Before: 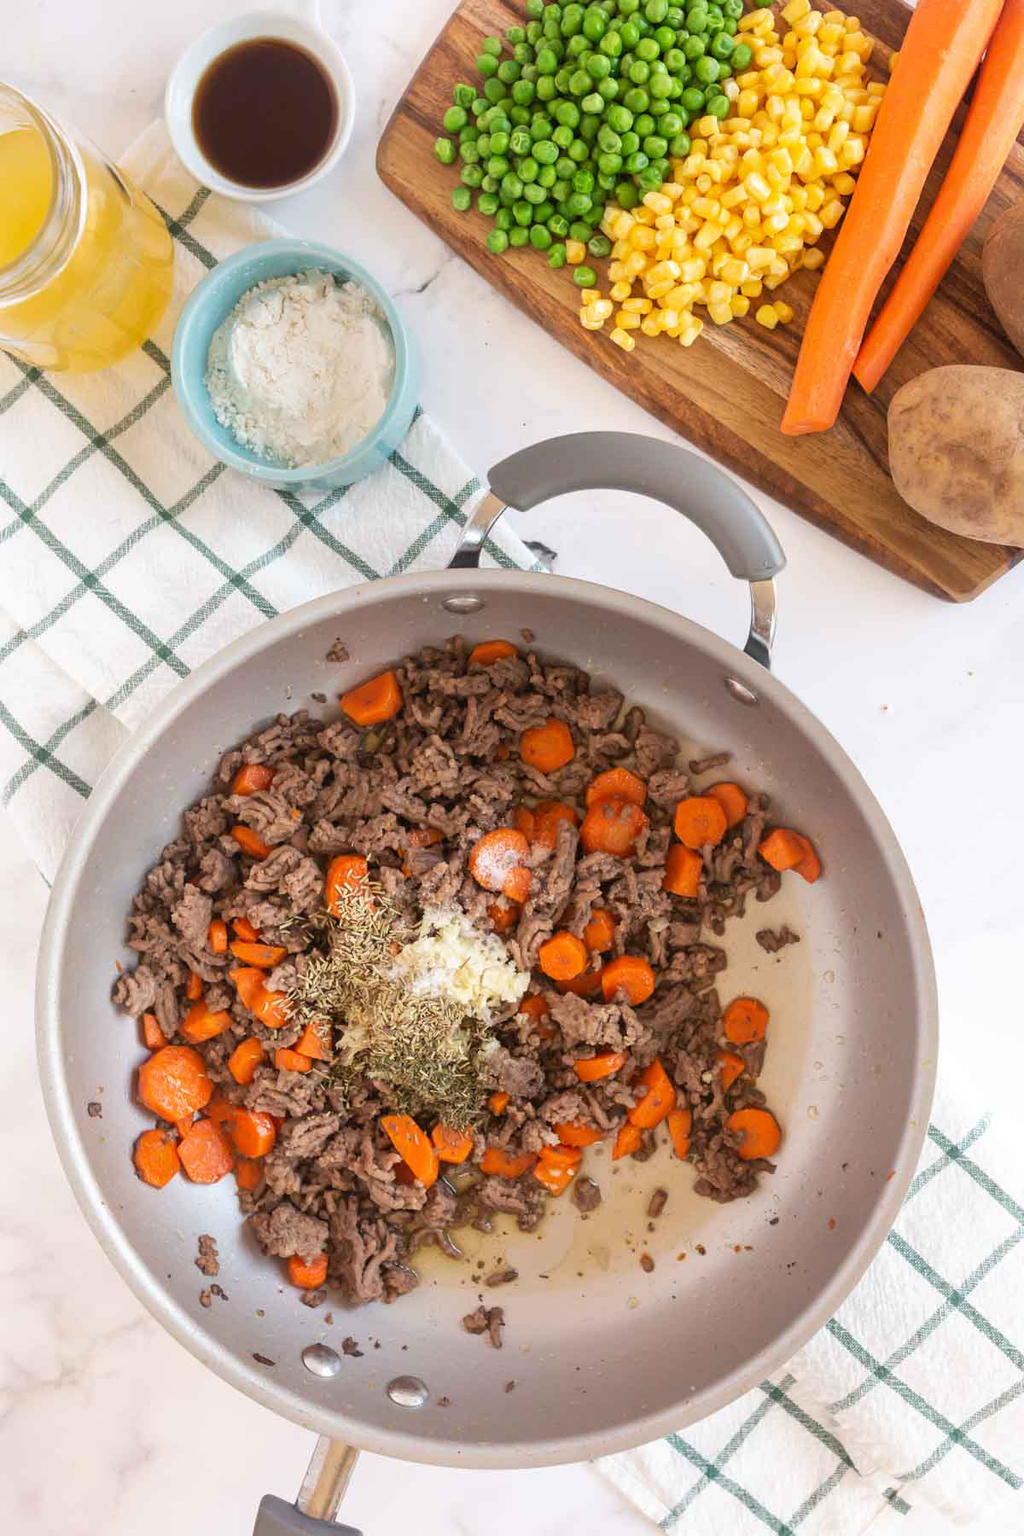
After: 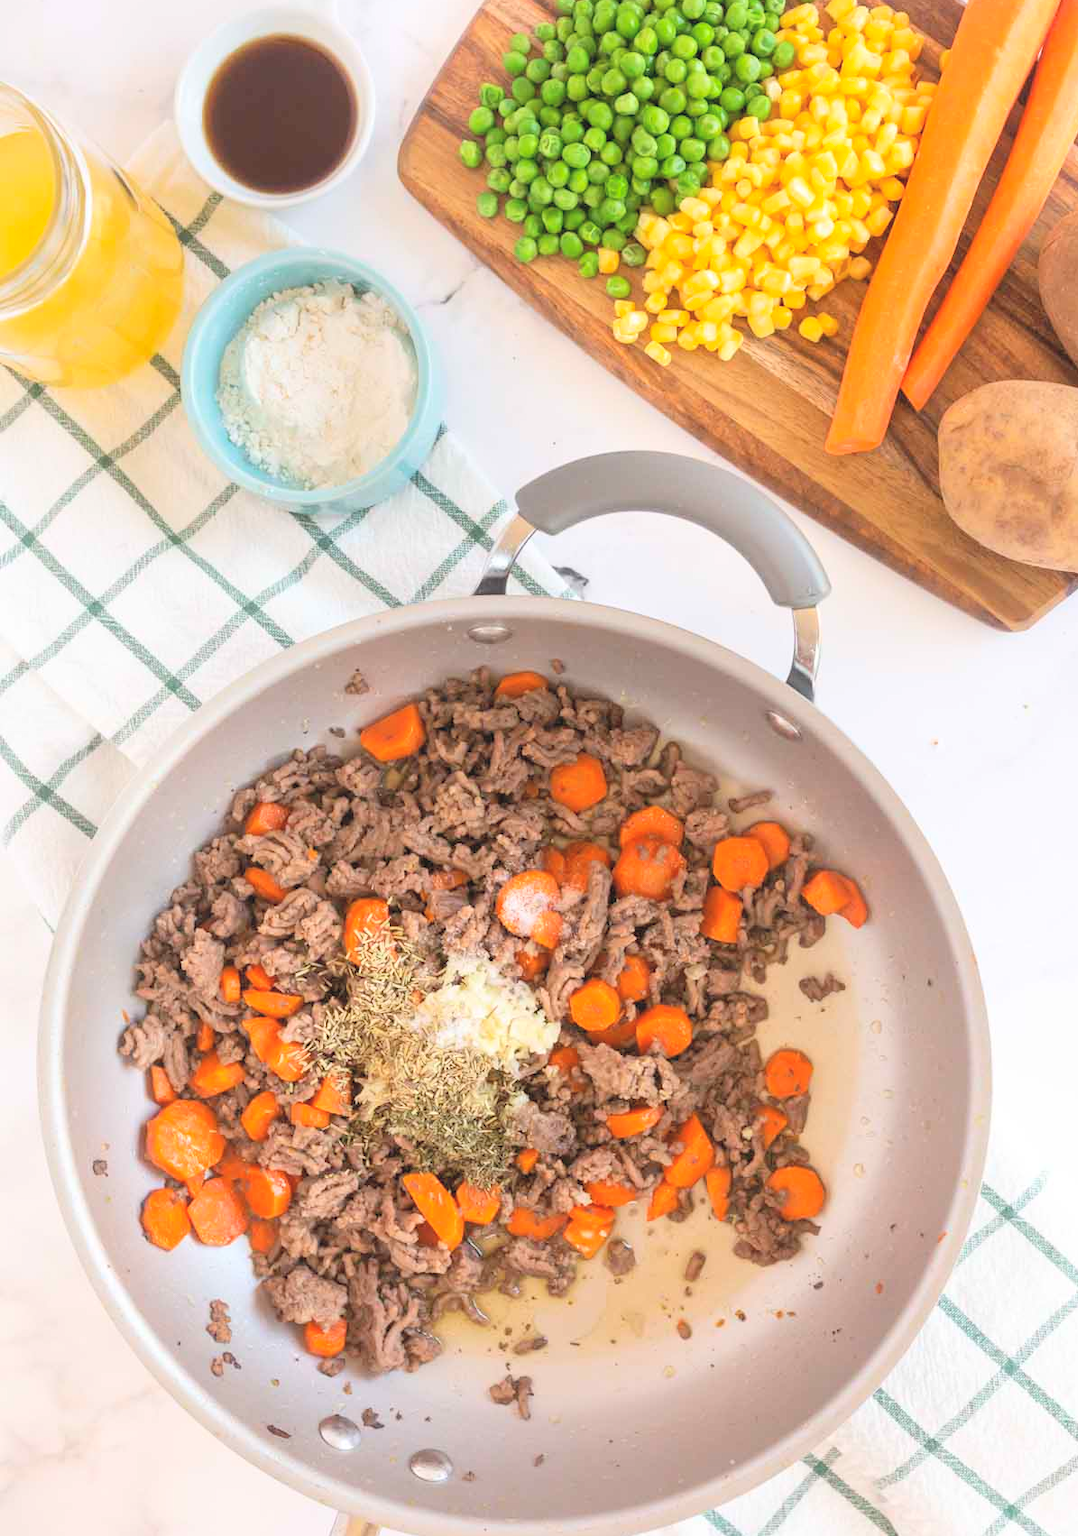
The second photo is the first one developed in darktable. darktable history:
contrast brightness saturation: contrast 0.097, brightness 0.299, saturation 0.139
crop: top 0.349%, right 0.255%, bottom 5.017%
